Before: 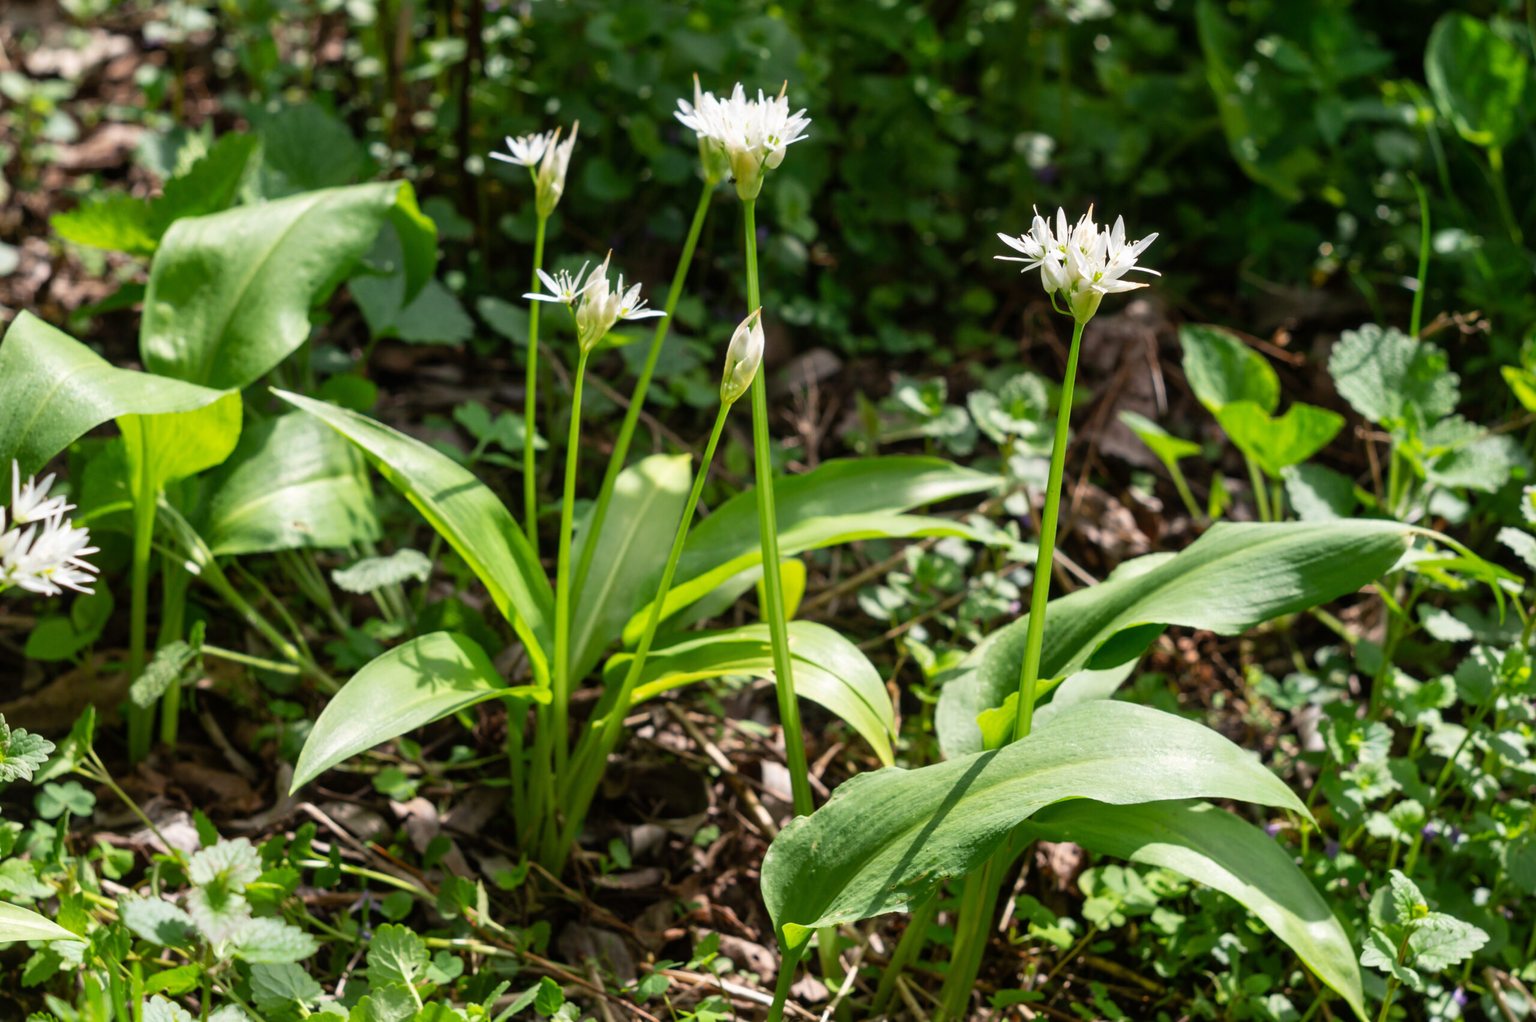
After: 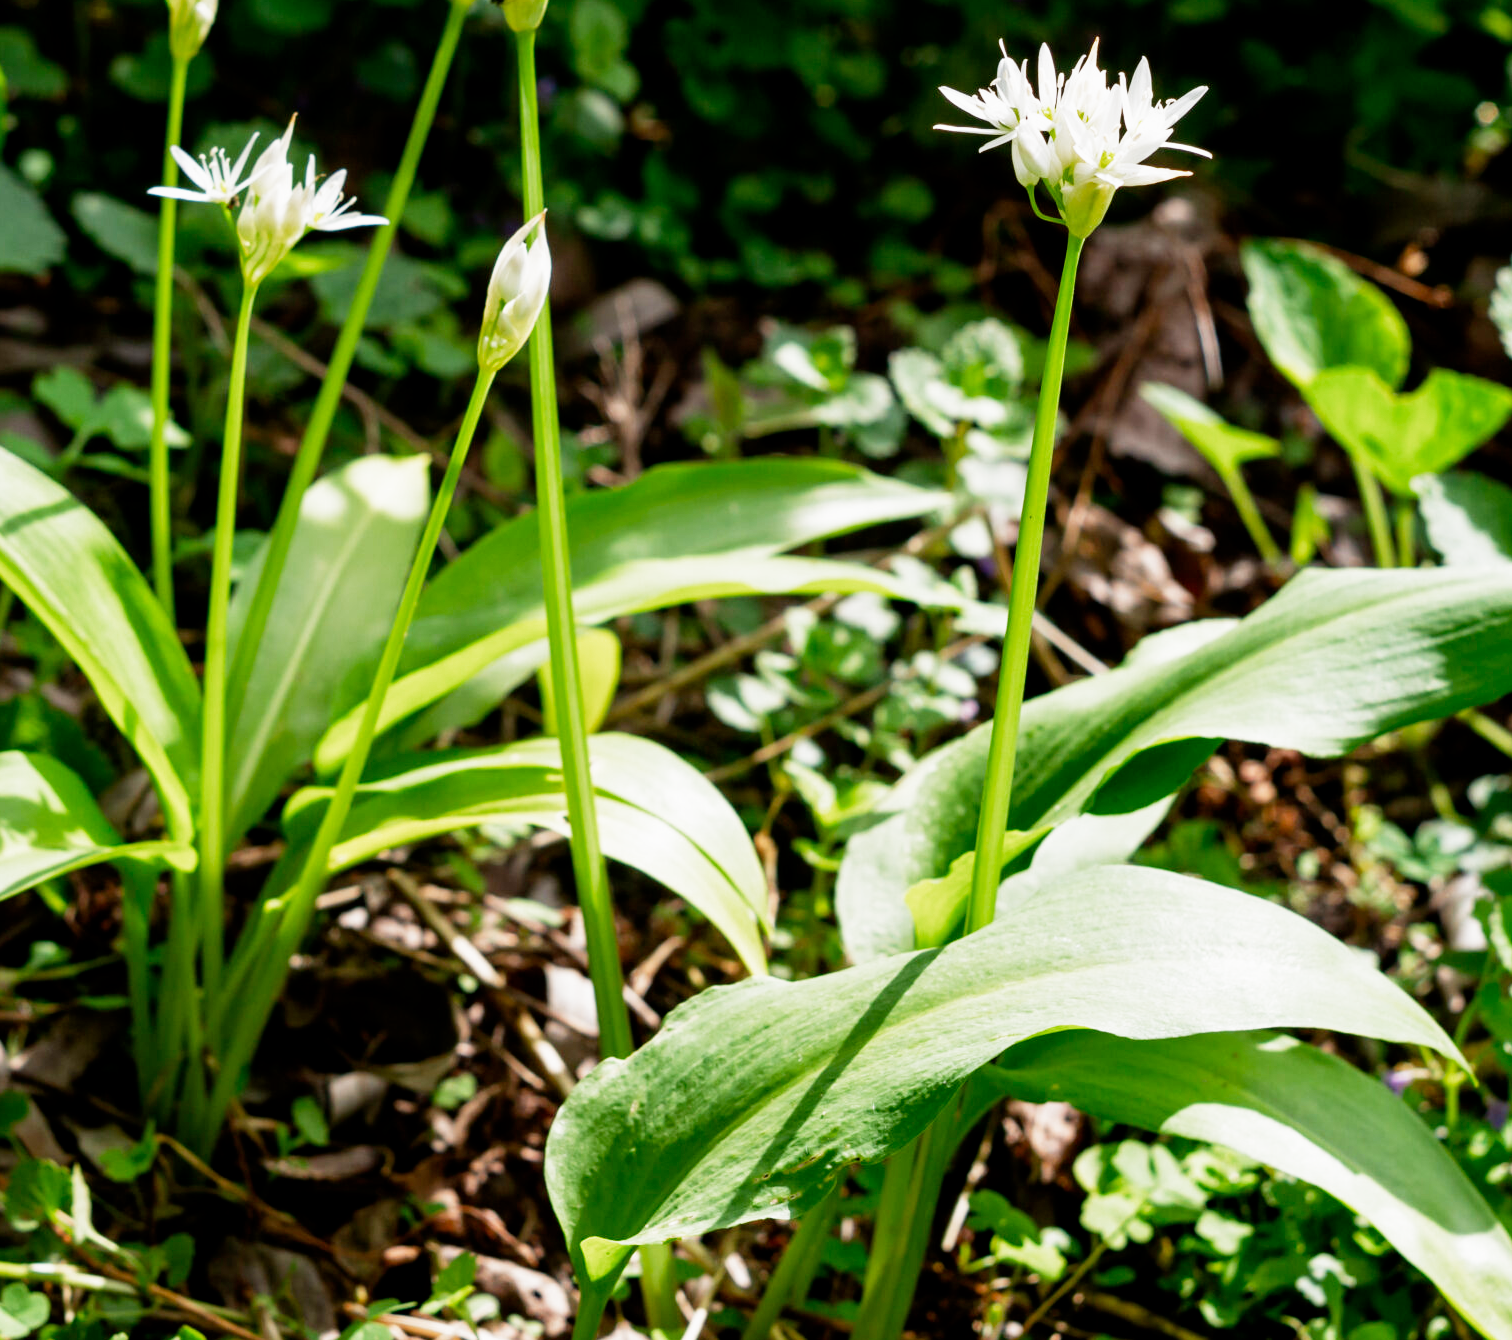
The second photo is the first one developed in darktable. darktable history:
filmic rgb: middle gray luminance 12.74%, black relative exposure -10.13 EV, white relative exposure 3.47 EV, threshold 6 EV, target black luminance 0%, hardness 5.74, latitude 44.69%, contrast 1.221, highlights saturation mix 5%, shadows ↔ highlights balance 26.78%, add noise in highlights 0, preserve chrominance no, color science v3 (2019), use custom middle-gray values true, iterations of high-quality reconstruction 0, contrast in highlights soft, enable highlight reconstruction true
crop and rotate: left 28.256%, top 17.734%, right 12.656%, bottom 3.573%
